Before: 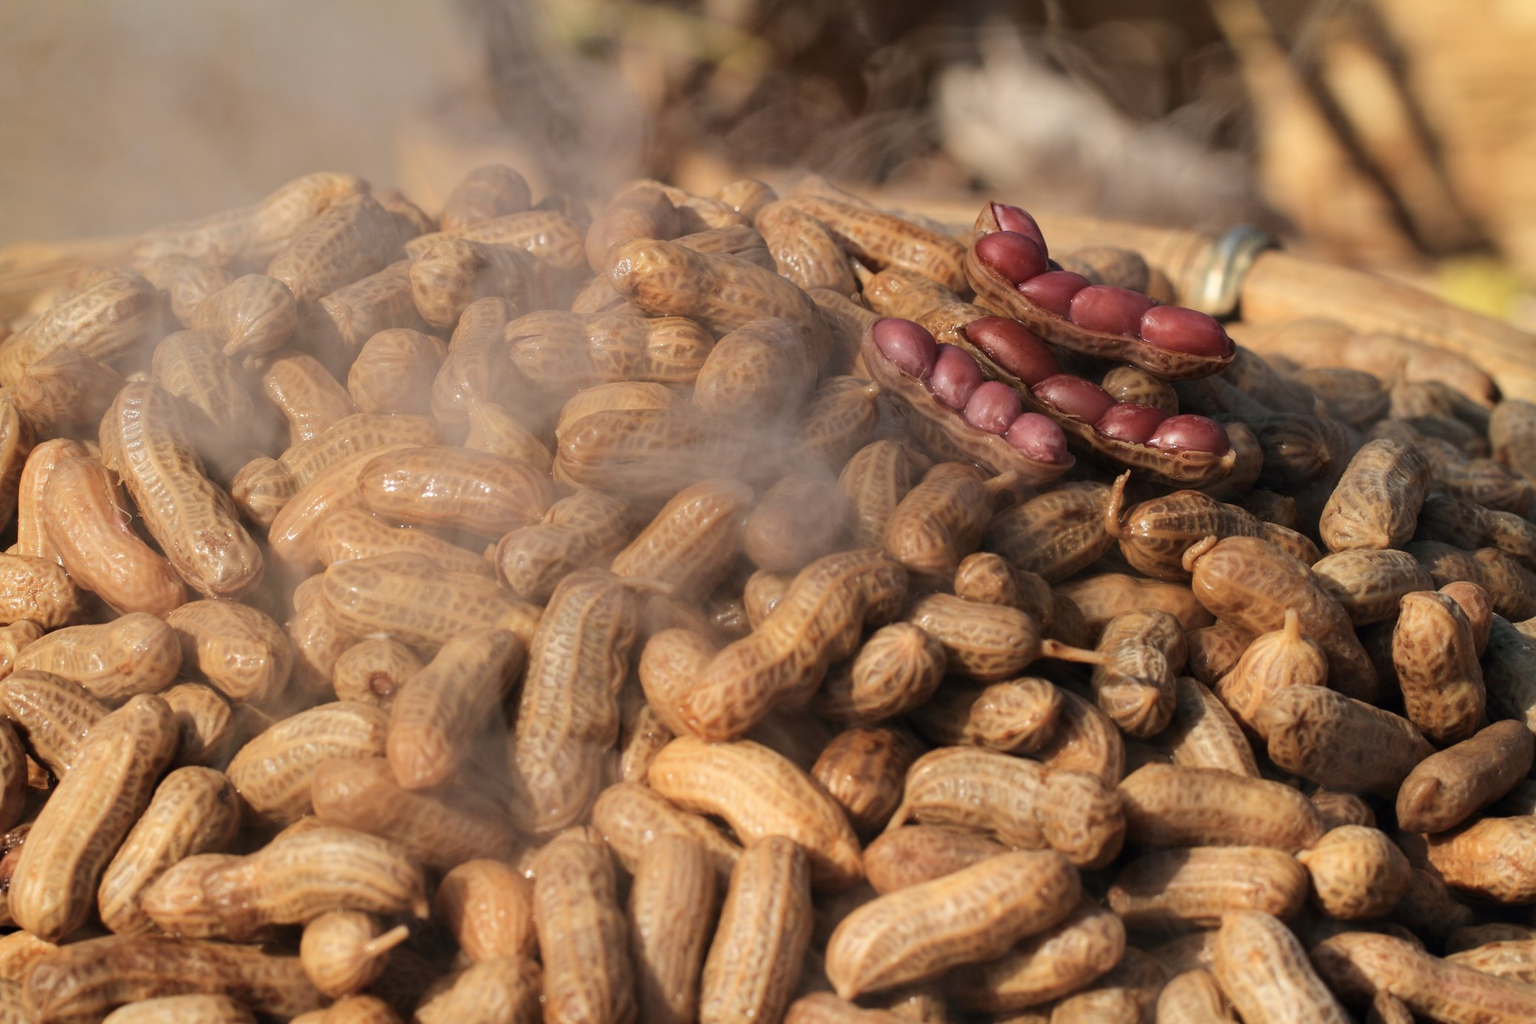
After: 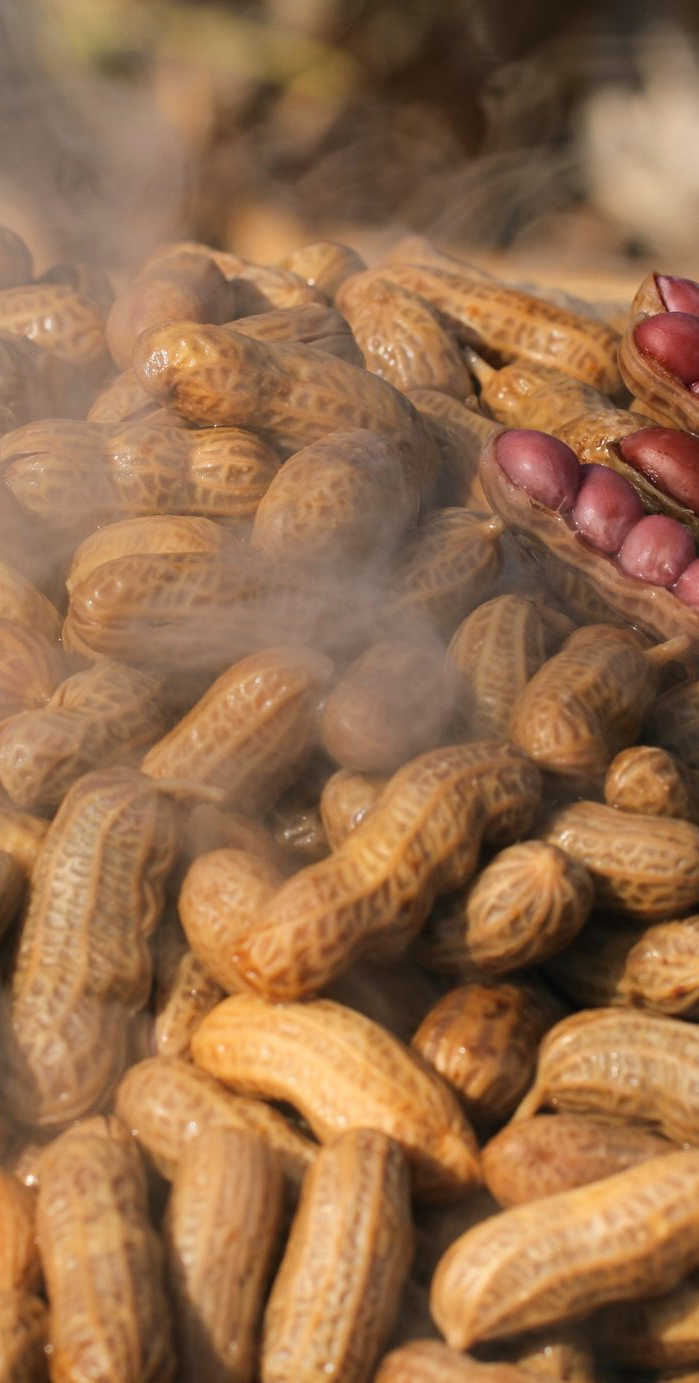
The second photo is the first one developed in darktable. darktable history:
crop: left 33.015%, right 33.237%
color balance rgb: shadows lift › chroma 2.064%, shadows lift › hue 186.69°, perceptual saturation grading › global saturation 17.847%
